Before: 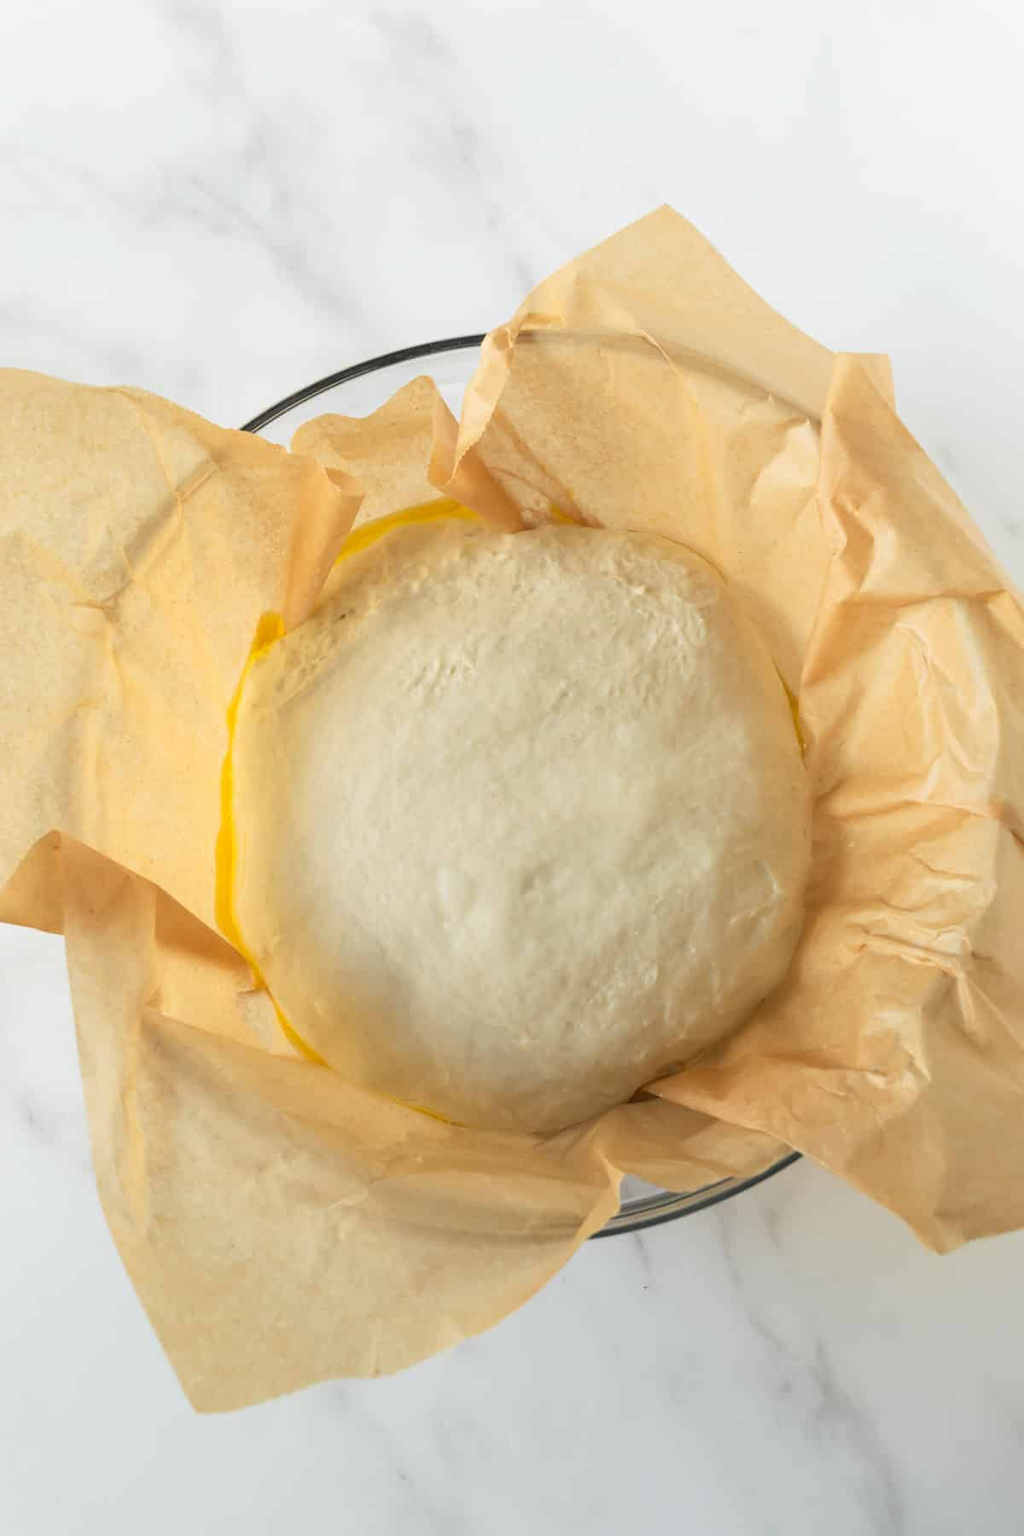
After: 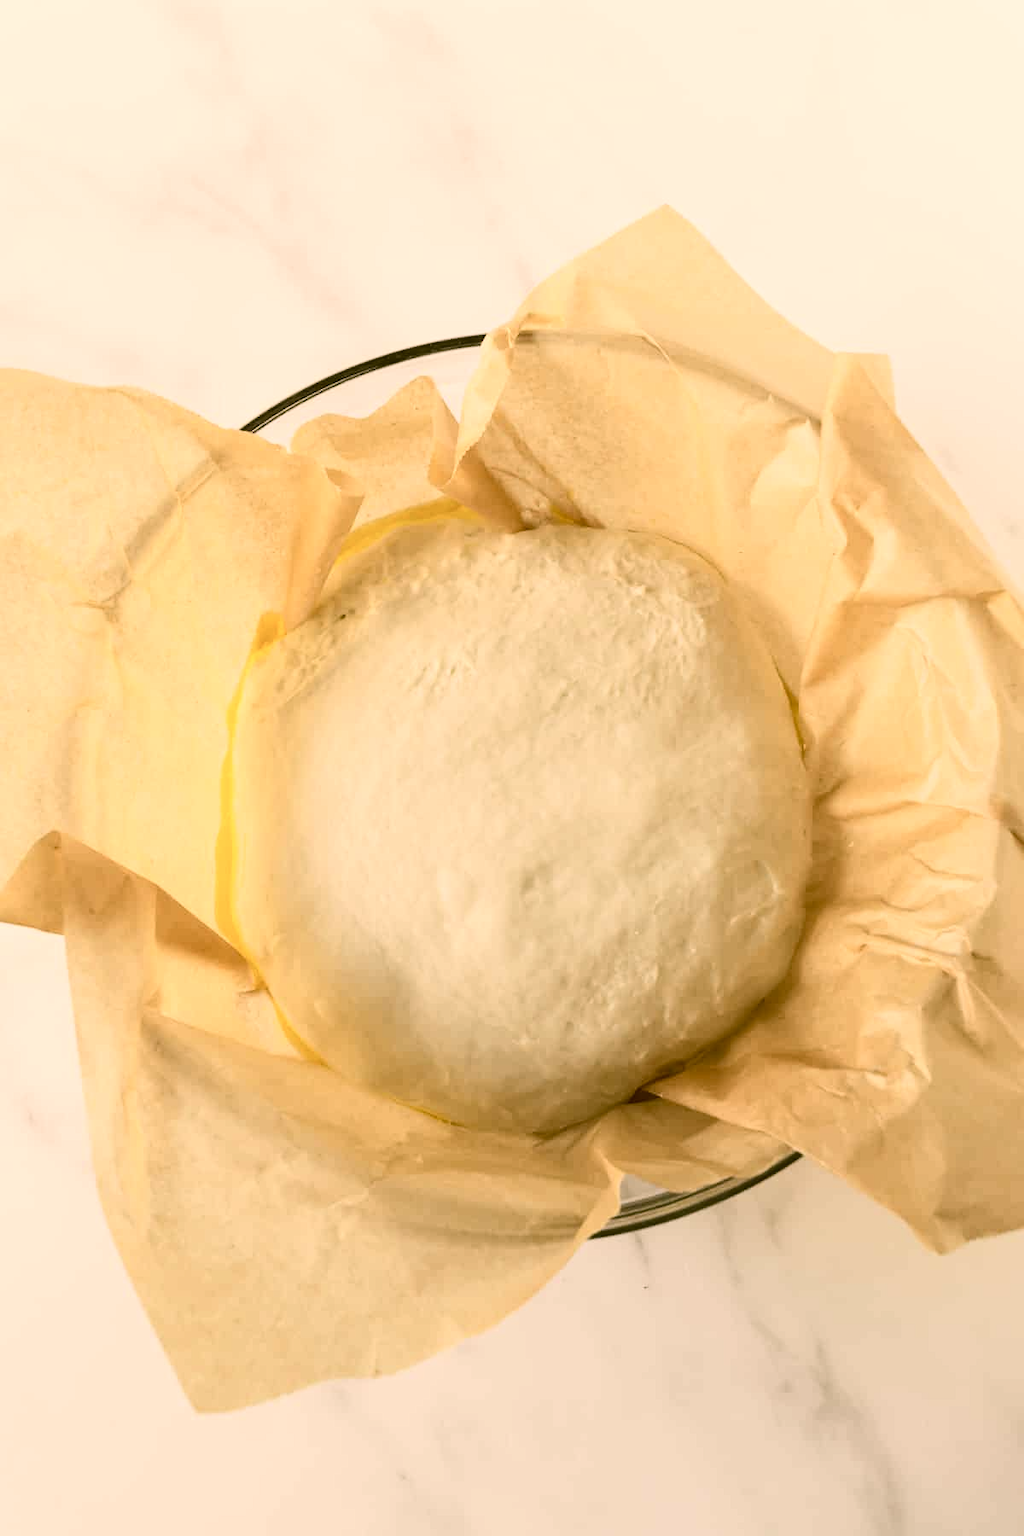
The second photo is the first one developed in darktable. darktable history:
color correction: highlights a* 8.98, highlights b* 15.09, shadows a* -0.49, shadows b* 26.52
contrast brightness saturation: contrast 0.25, saturation -0.31
